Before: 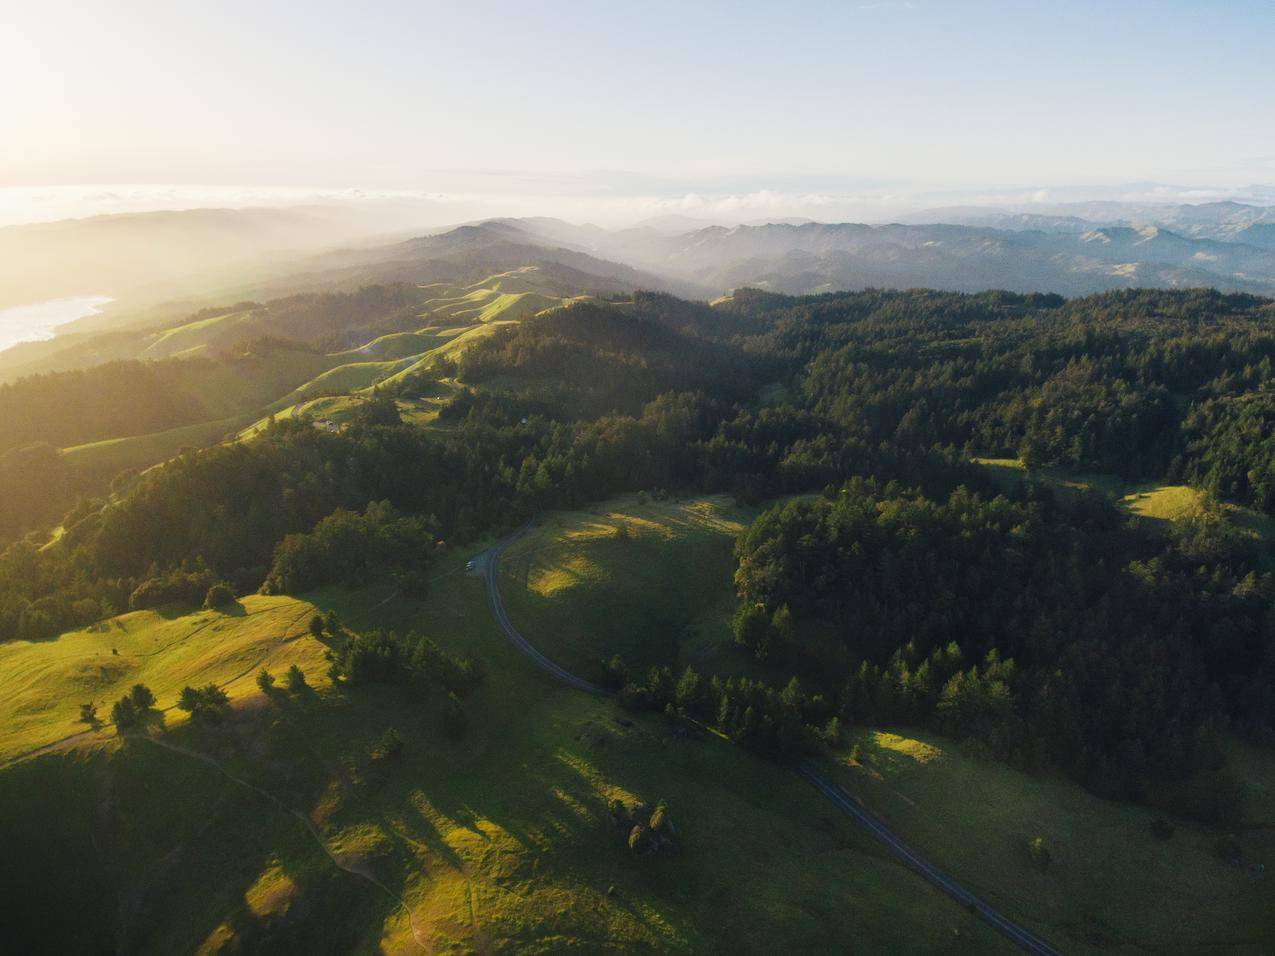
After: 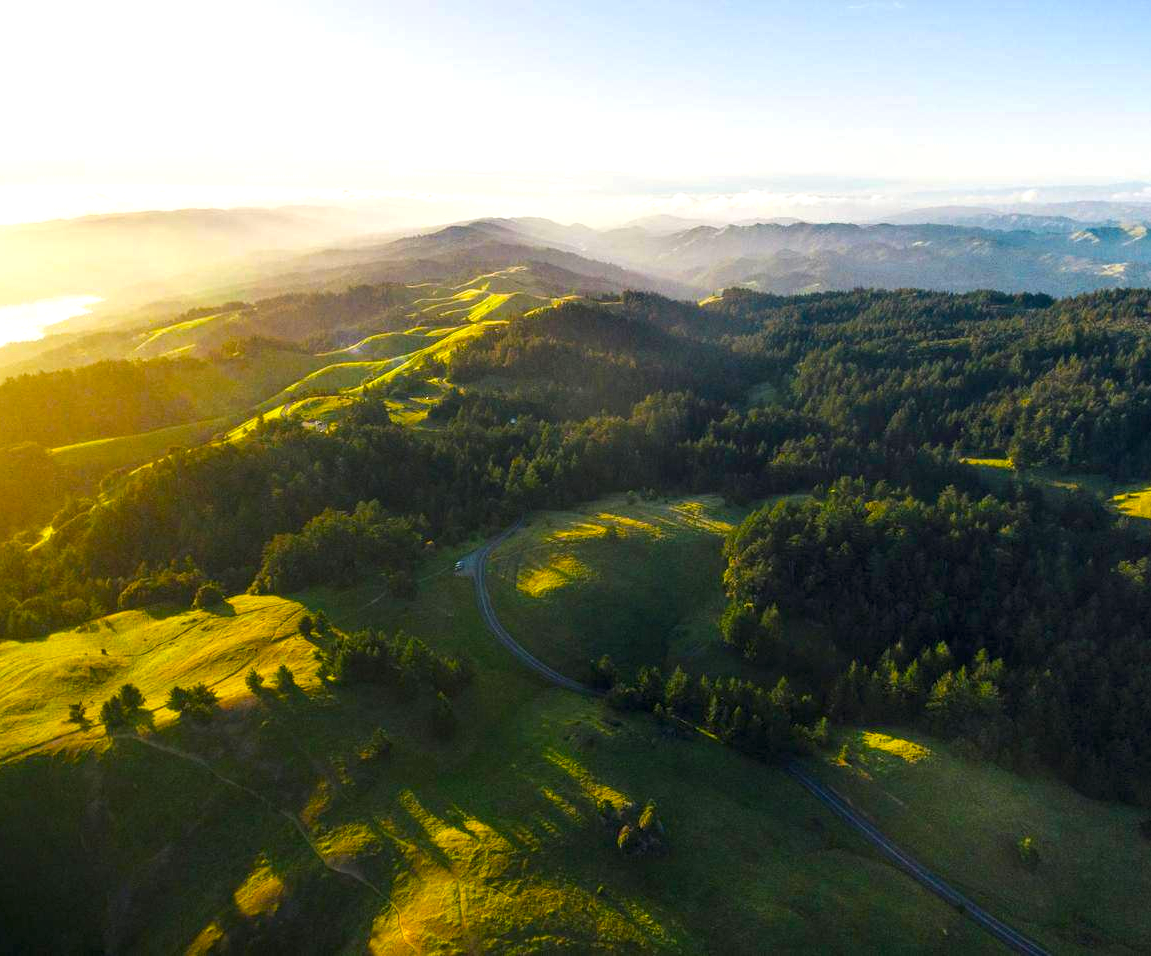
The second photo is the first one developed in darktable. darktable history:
crop and rotate: left 0.915%, right 8.801%
local contrast: highlights 23%, detail 150%
color balance rgb: linear chroma grading › shadows -39.568%, linear chroma grading › highlights 40.418%, linear chroma grading › global chroma 45.133%, linear chroma grading › mid-tones -29.822%, perceptual saturation grading › global saturation -0.016%, perceptual saturation grading › highlights -17.807%, perceptual saturation grading › mid-tones 32.676%, perceptual saturation grading › shadows 50.443%, perceptual brilliance grading › highlights 9.624%, perceptual brilliance grading › mid-tones 4.541%
